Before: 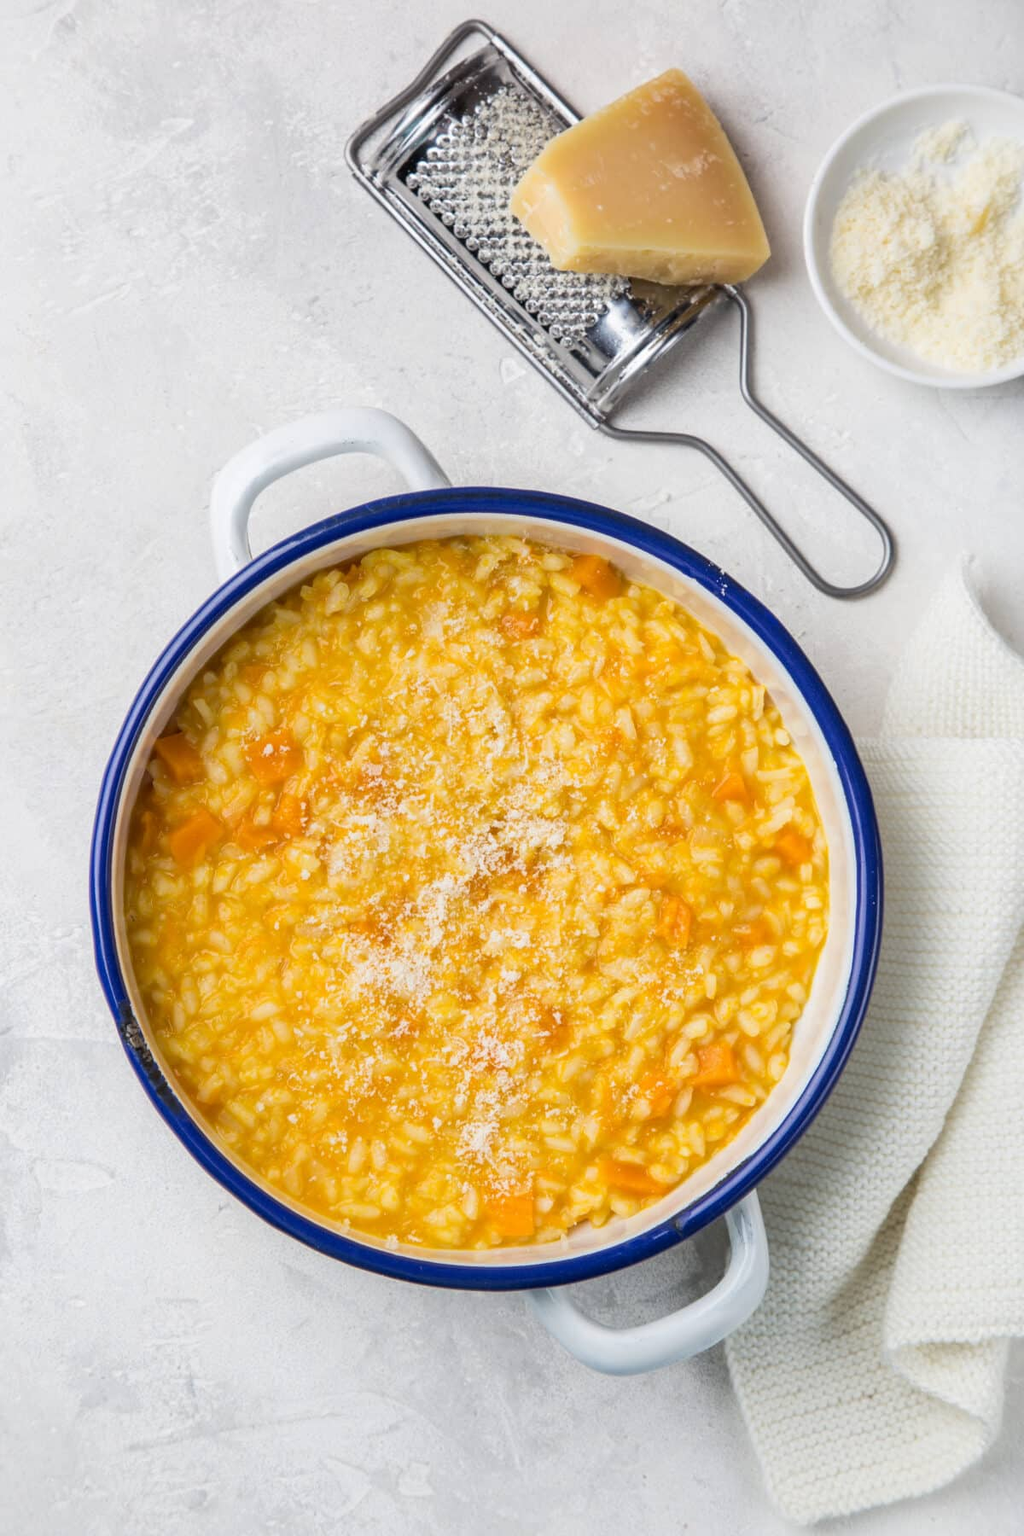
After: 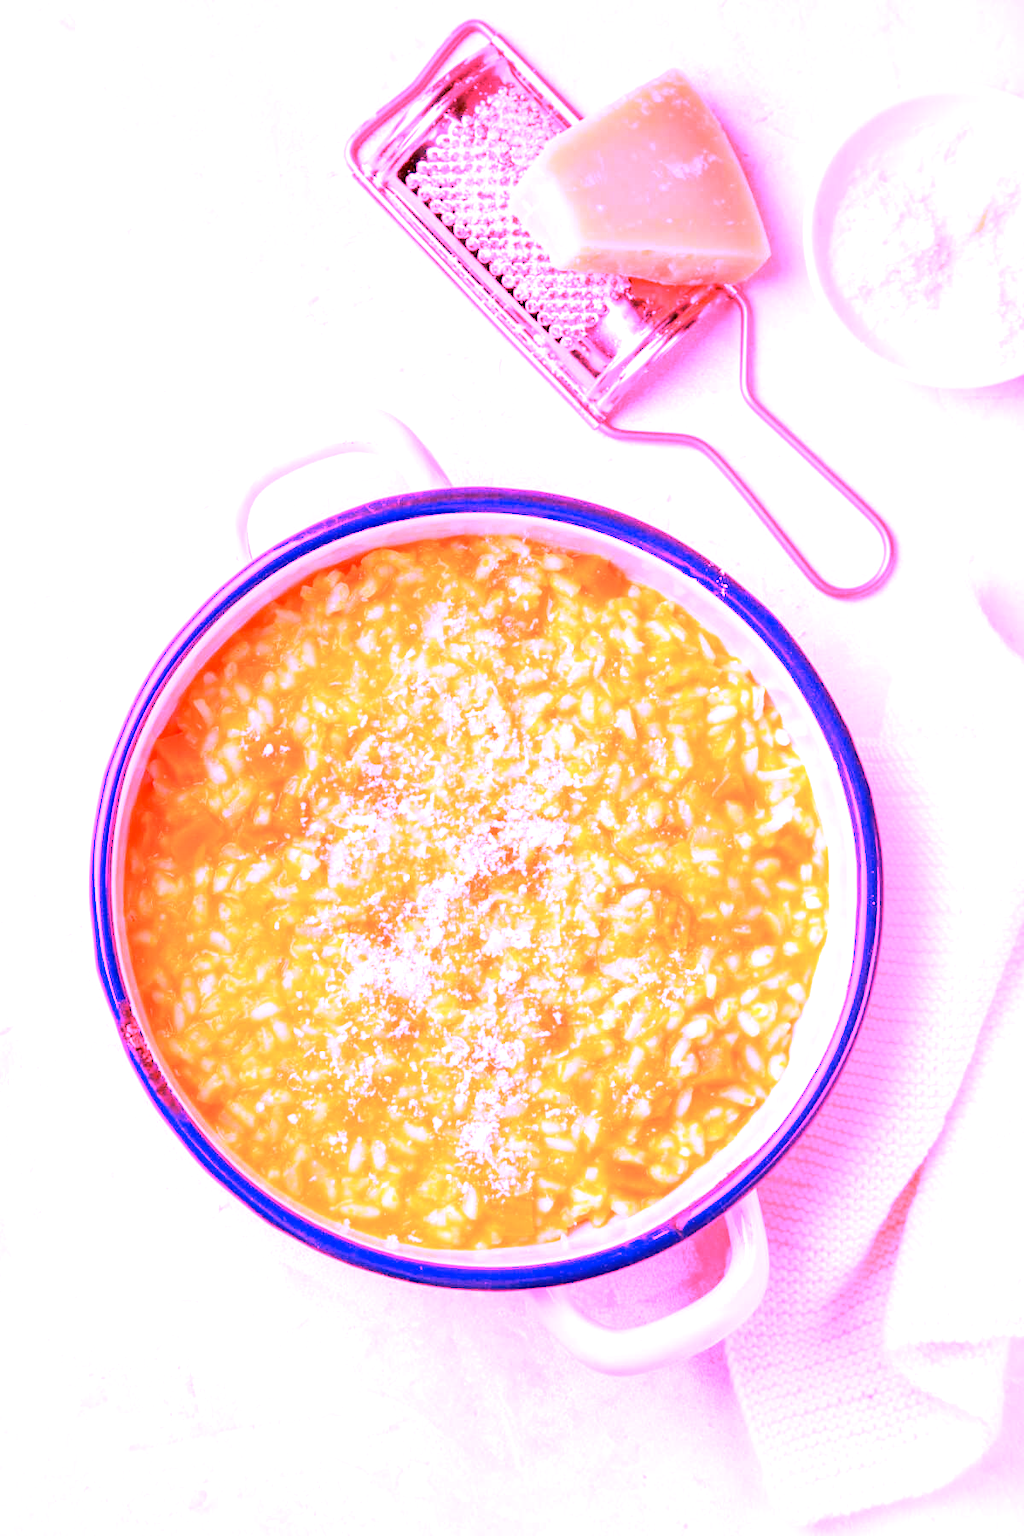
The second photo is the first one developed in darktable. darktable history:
white balance: red 4.26, blue 1.802
exposure: exposure 0.657 EV, compensate highlight preservation false
color balance: lift [1, 1.015, 1.004, 0.985], gamma [1, 0.958, 0.971, 1.042], gain [1, 0.956, 0.977, 1.044]
